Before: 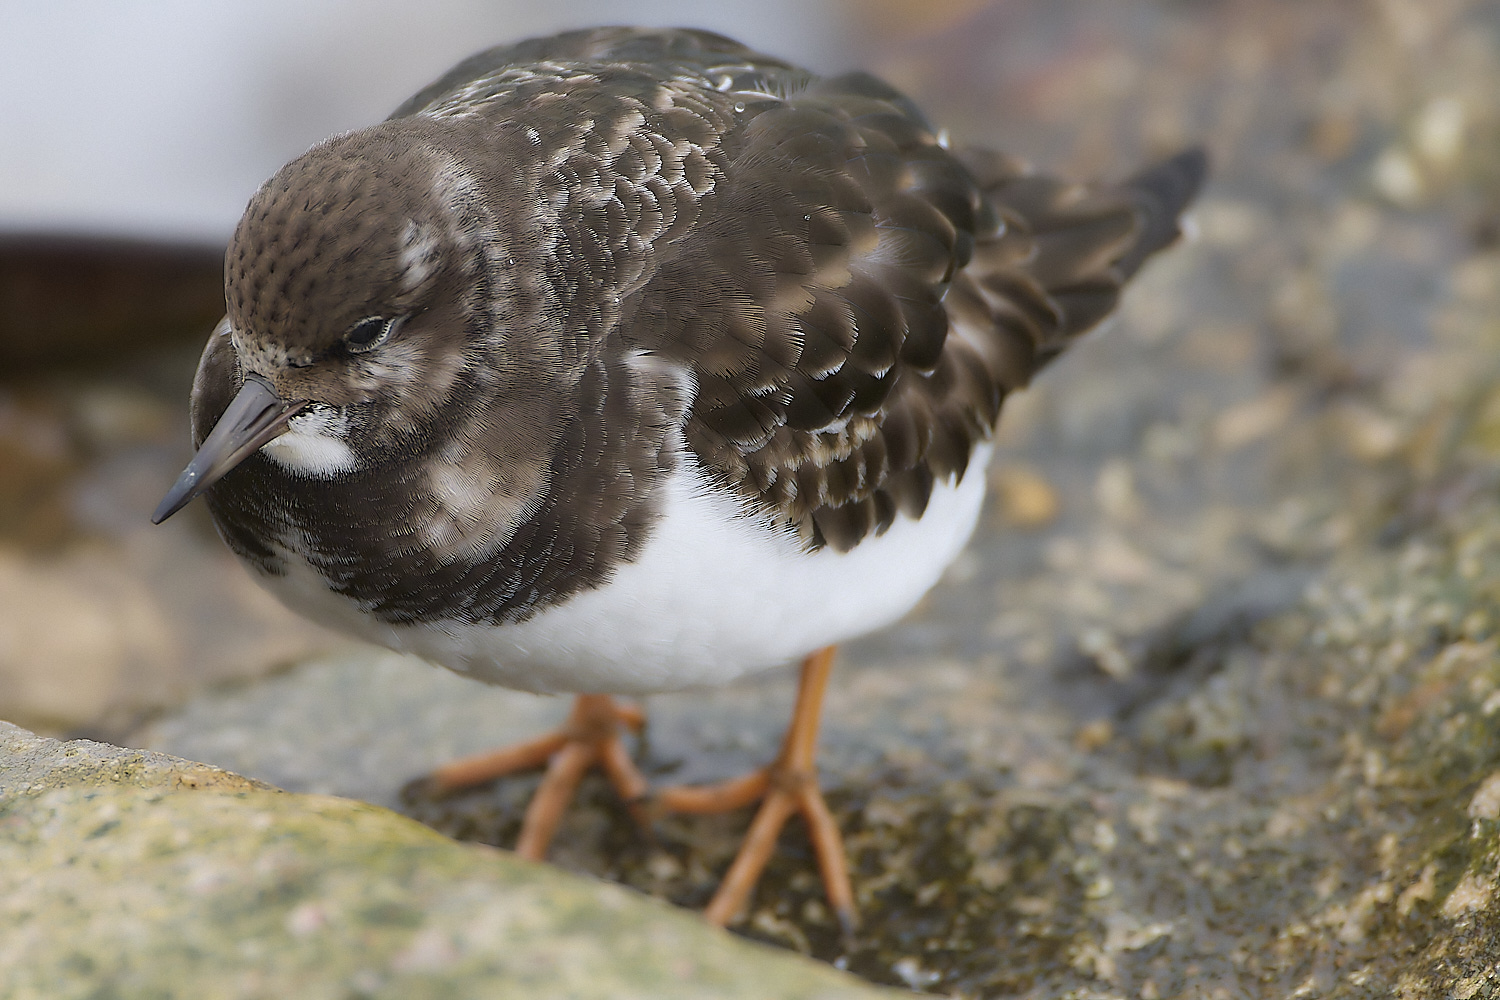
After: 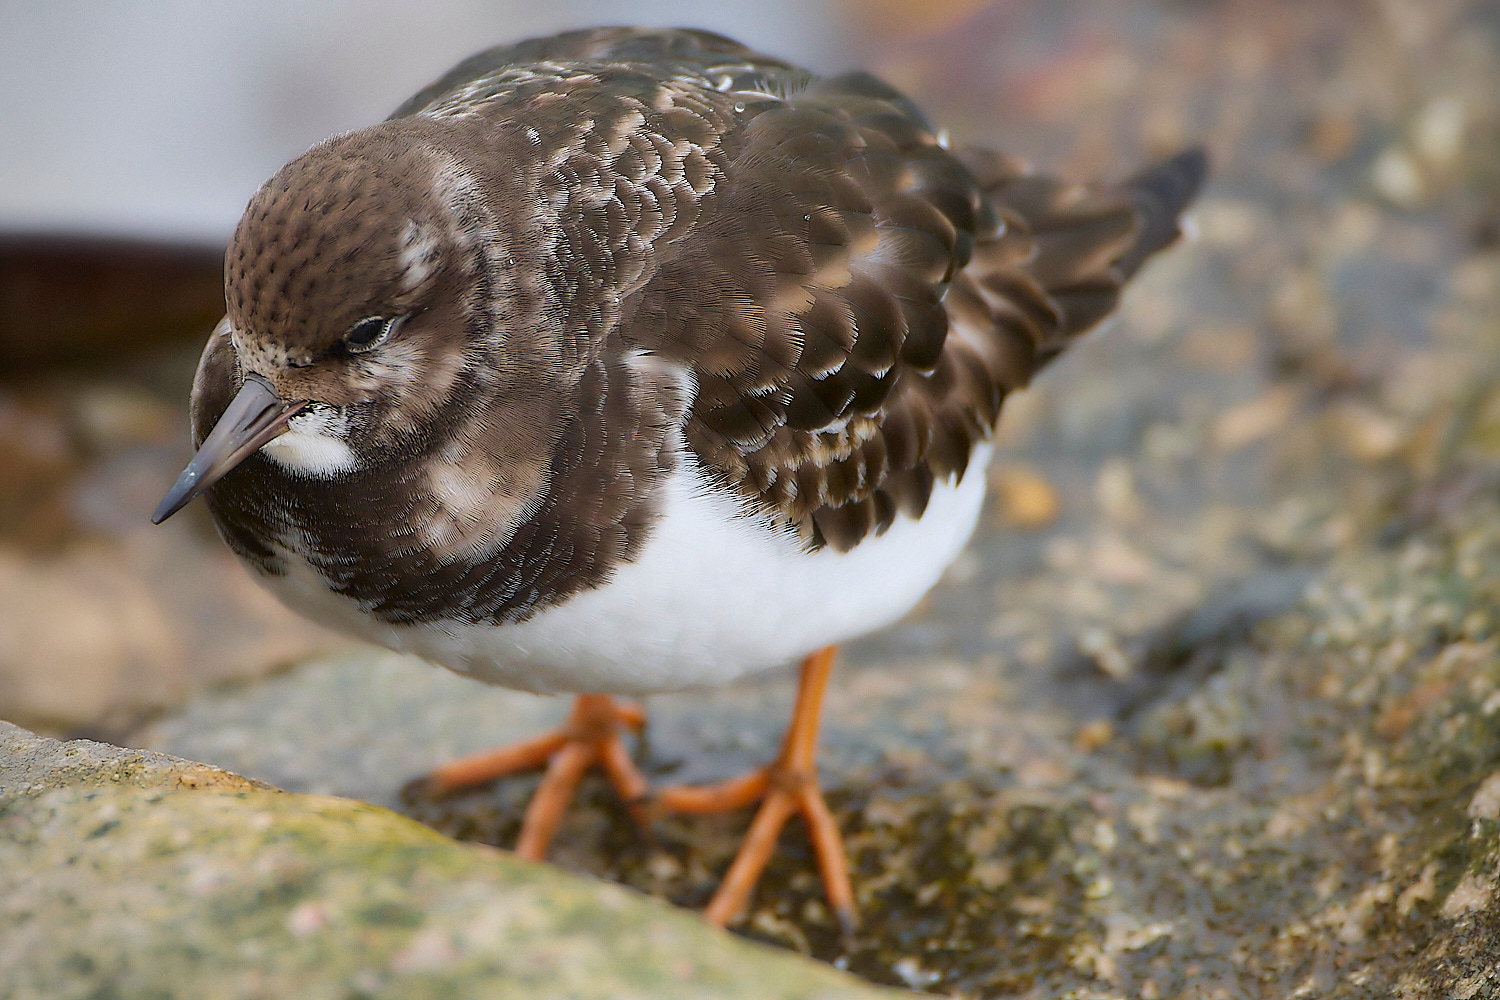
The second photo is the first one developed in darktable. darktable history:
contrast brightness saturation: contrast 0.08, saturation 0.2
vignetting: fall-off radius 63.6%
shadows and highlights: highlights color adjustment 0%, soften with gaussian
base curve: curves: ch0 [(0, 0) (0.283, 0.295) (1, 1)], preserve colors none
